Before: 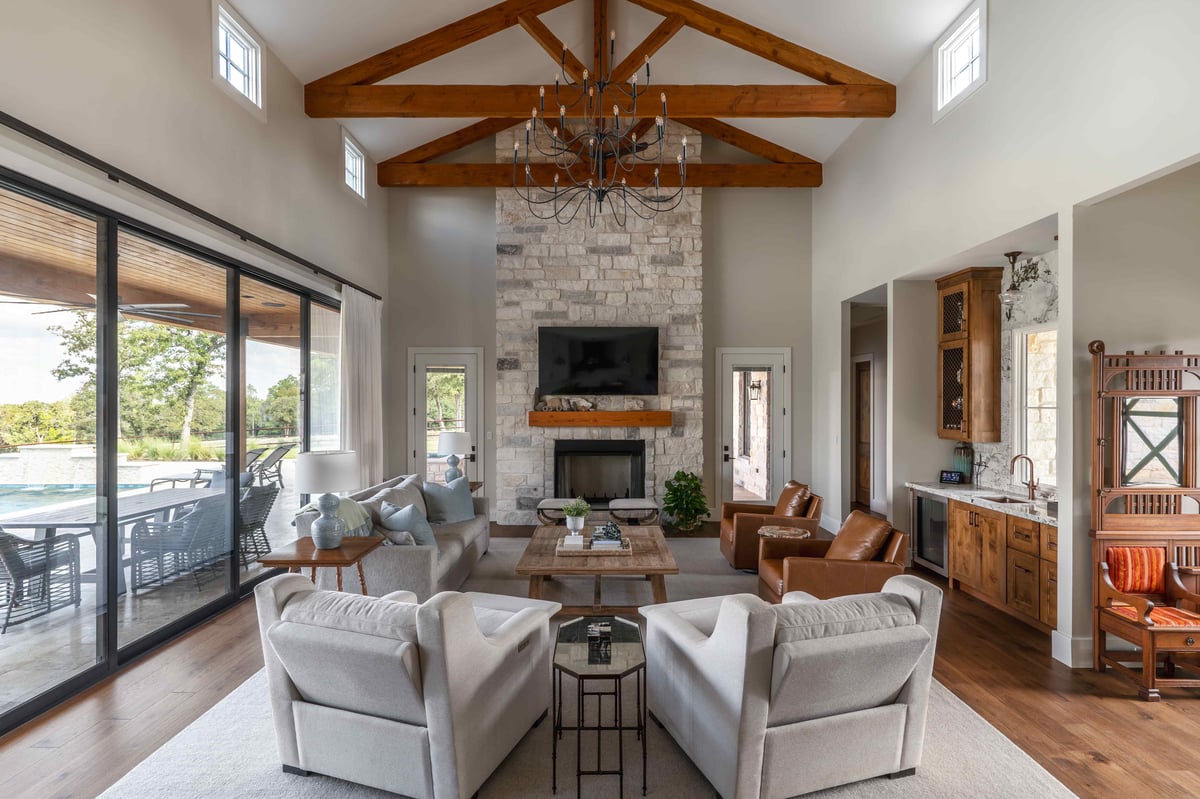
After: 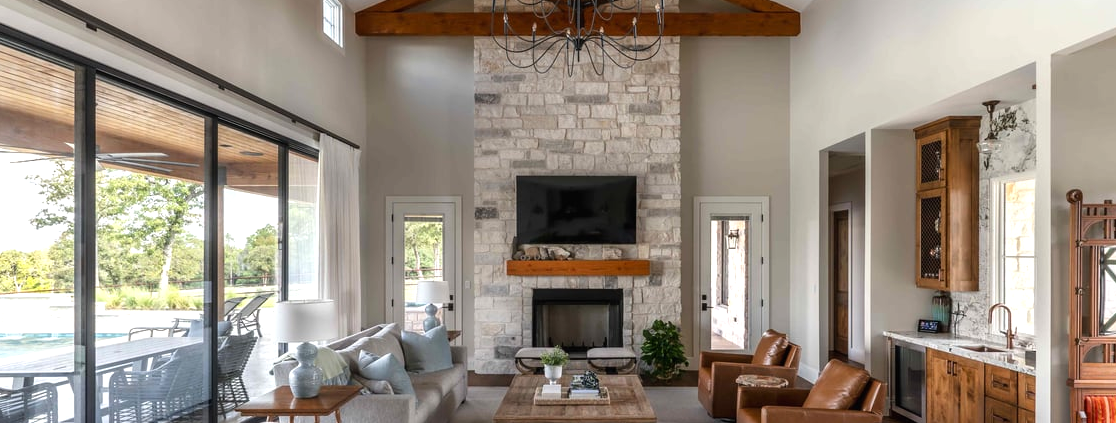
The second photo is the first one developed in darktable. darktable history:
crop: left 1.834%, top 18.996%, right 5.101%, bottom 28.049%
exposure: compensate exposure bias true, compensate highlight preservation false
tone equalizer: -8 EV -0.454 EV, -7 EV -0.368 EV, -6 EV -0.329 EV, -5 EV -0.183 EV, -3 EV 0.196 EV, -2 EV 0.328 EV, -1 EV 0.368 EV, +0 EV 0.392 EV, mask exposure compensation -0.494 EV
